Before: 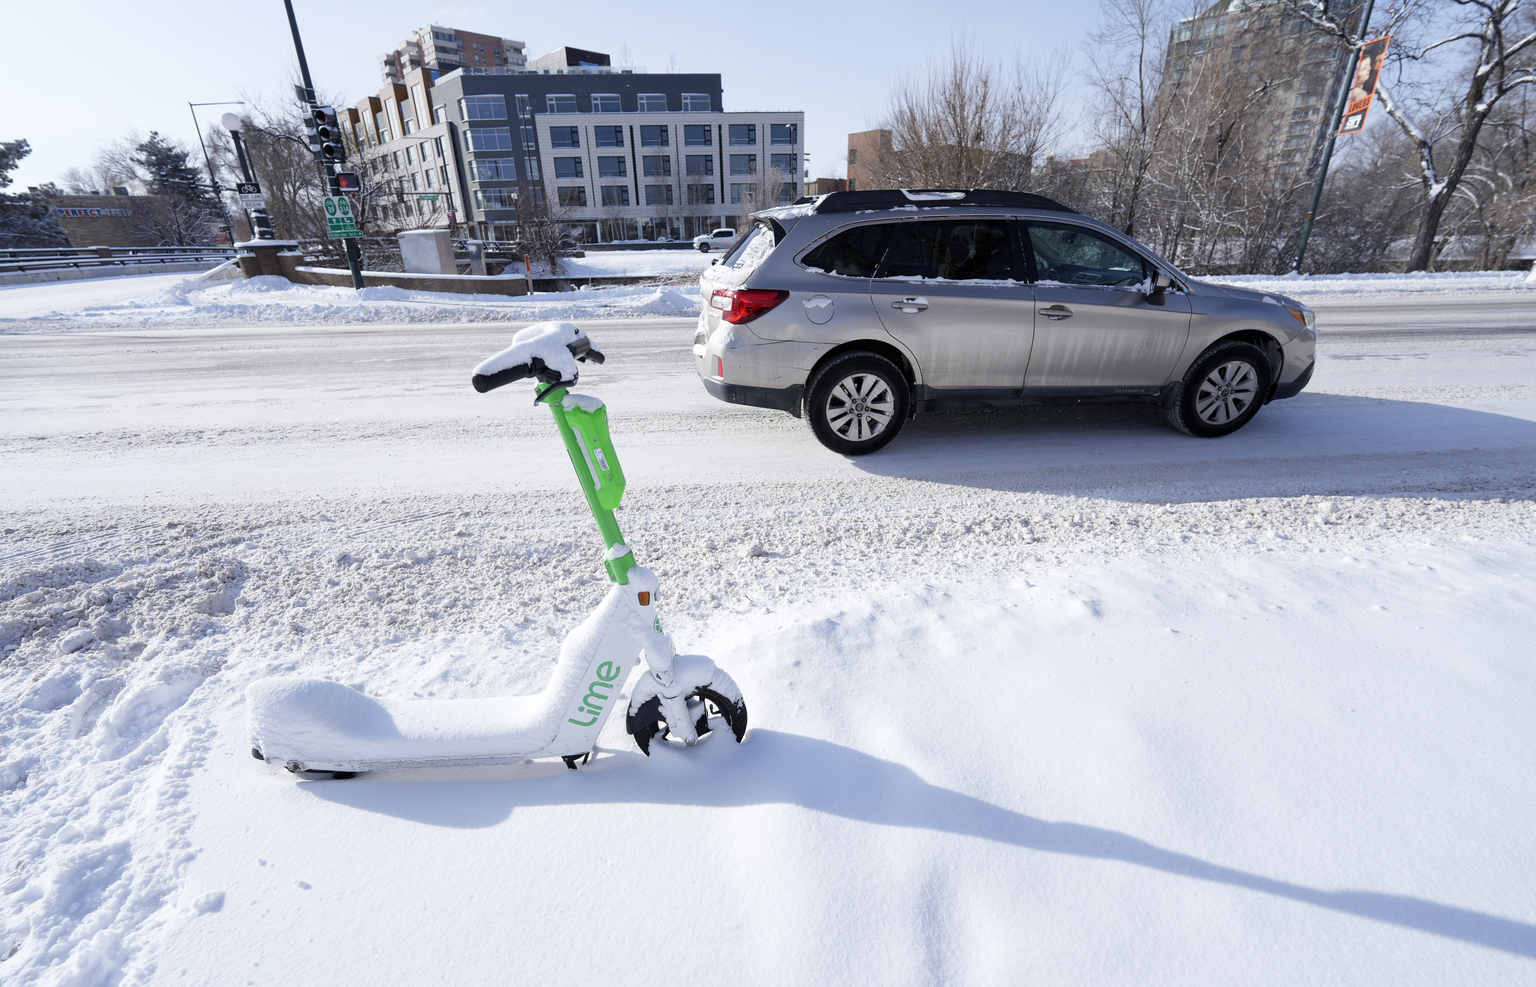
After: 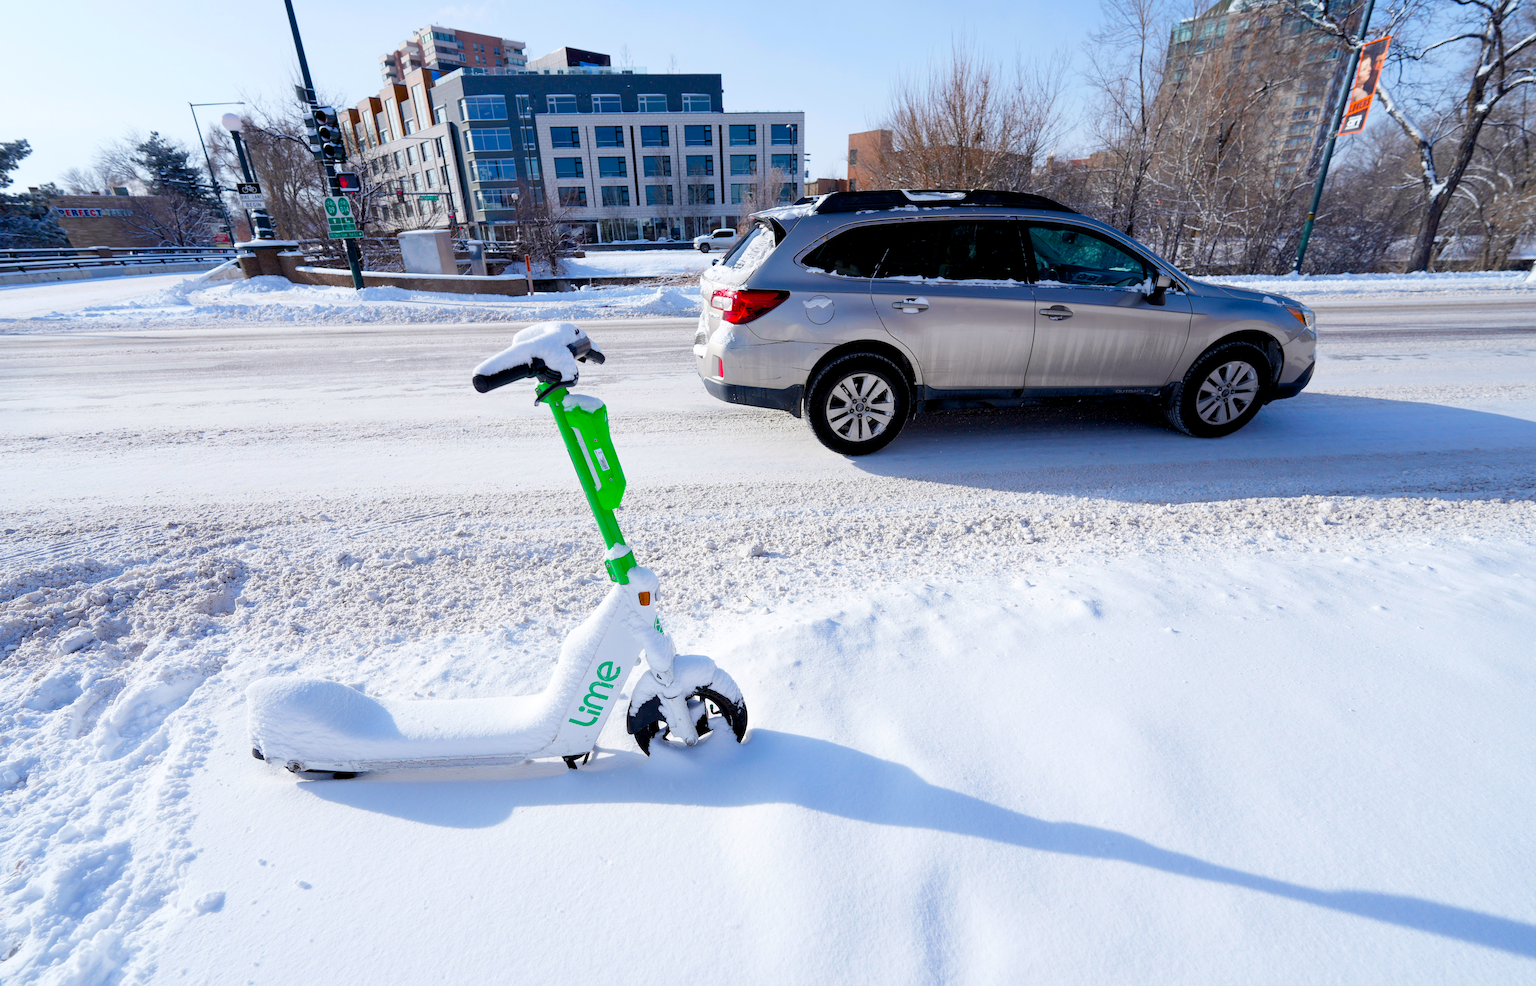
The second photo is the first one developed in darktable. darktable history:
color balance rgb: global offset › luminance -0.409%, perceptual saturation grading › global saturation 36.533%, perceptual saturation grading › shadows 35.248%, global vibrance 20%
